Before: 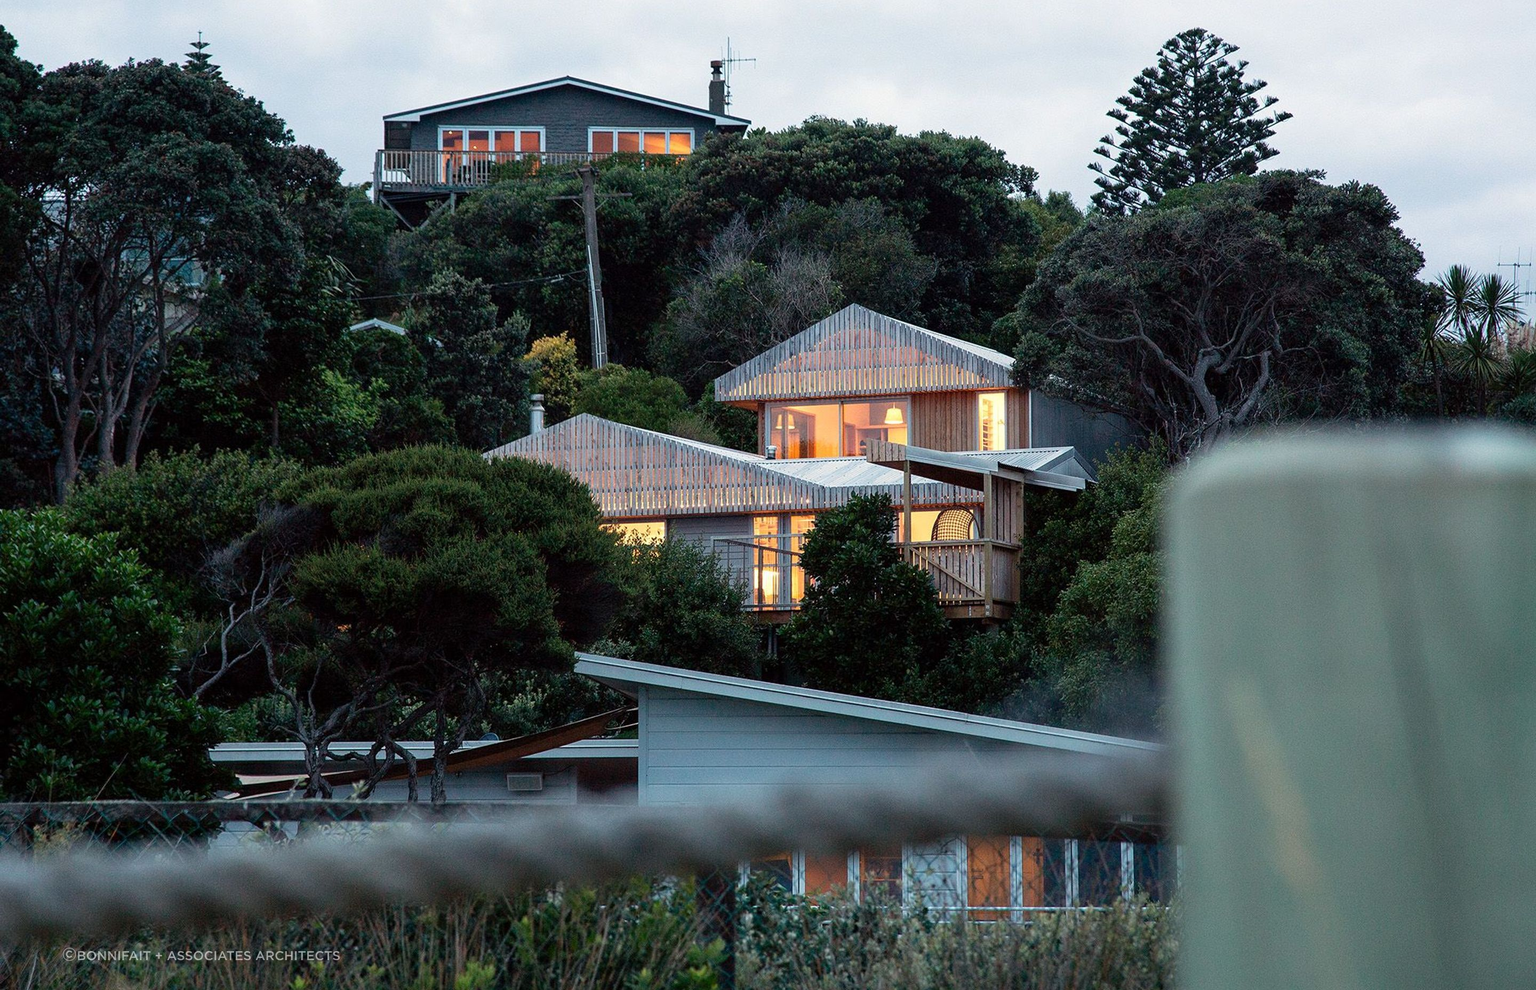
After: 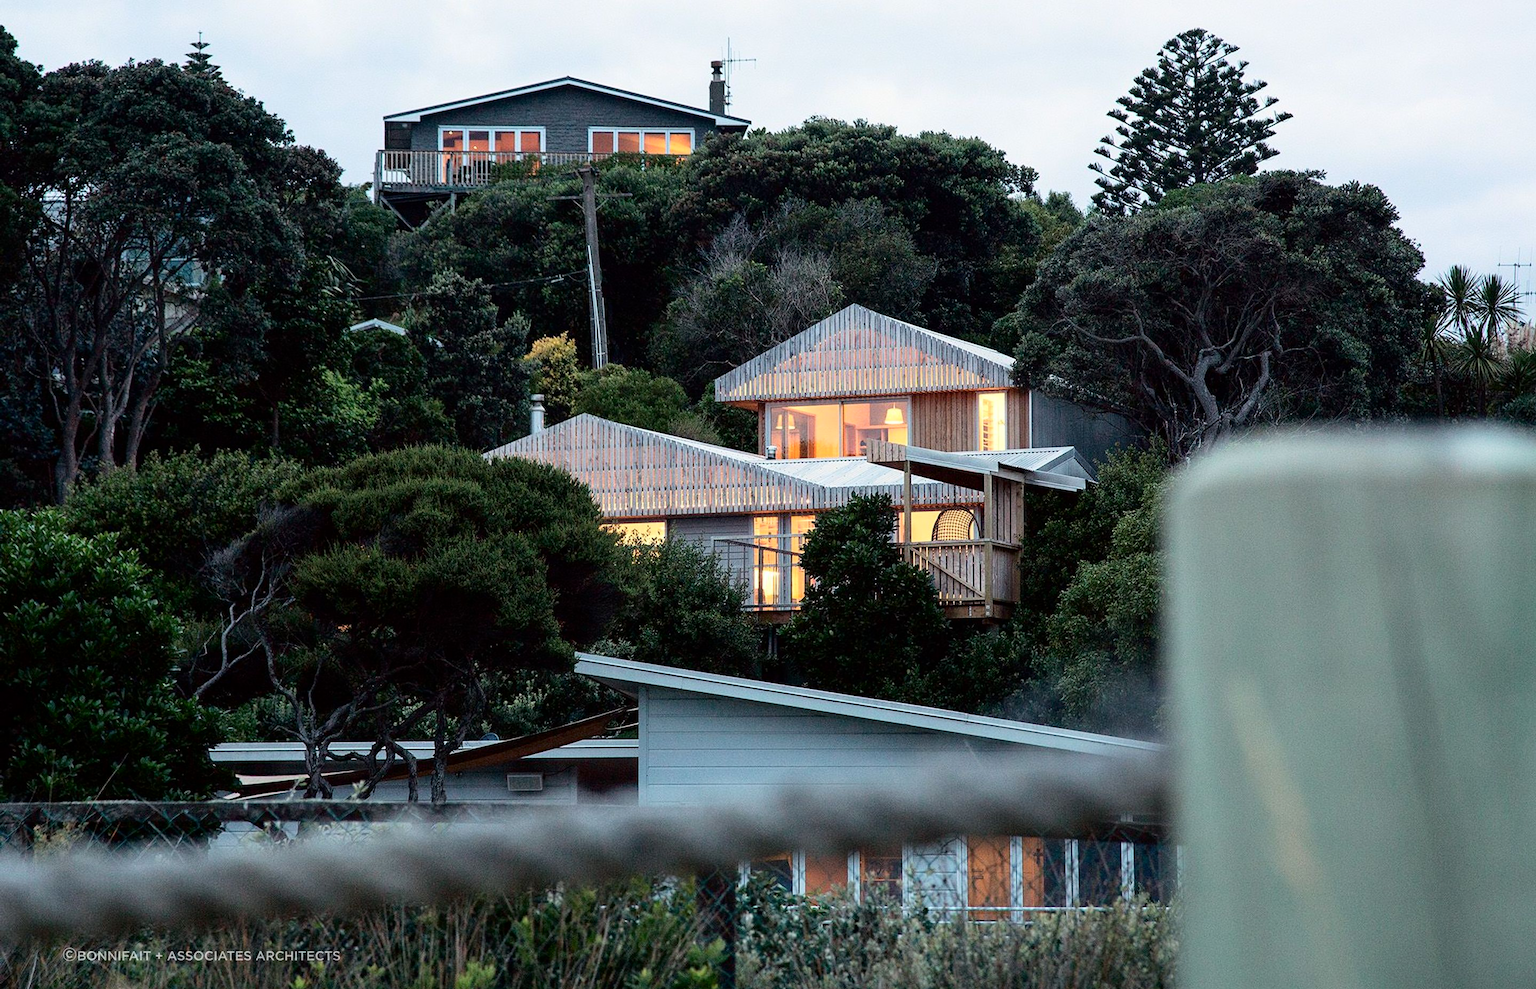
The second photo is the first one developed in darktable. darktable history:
tone curve: curves: ch0 [(0, 0) (0.004, 0.001) (0.133, 0.112) (0.325, 0.362) (0.832, 0.893) (1, 1)], color space Lab, independent channels, preserve colors none
